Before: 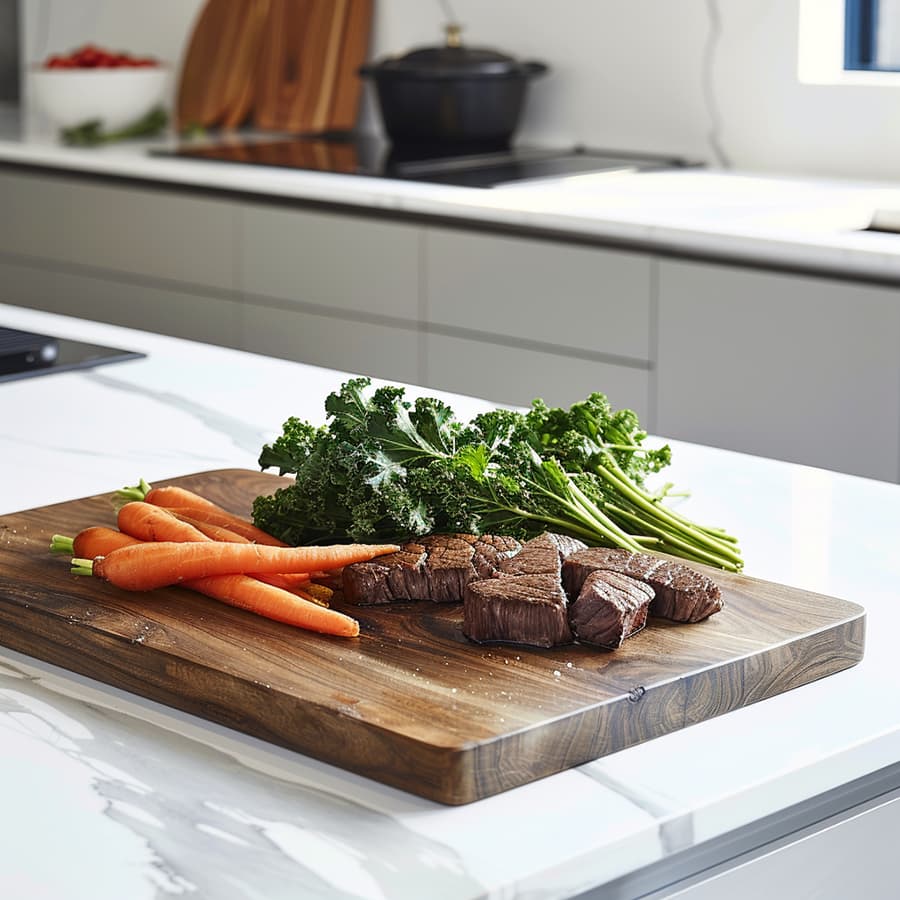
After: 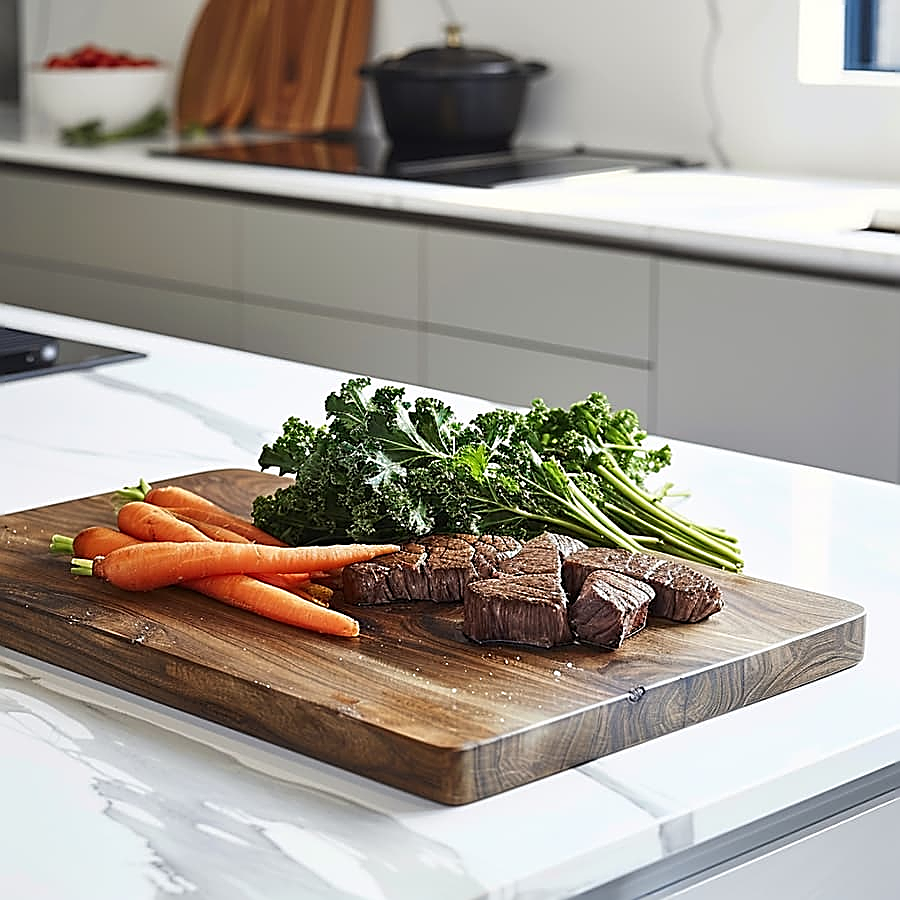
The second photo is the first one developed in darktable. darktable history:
sharpen: amount 1.016
